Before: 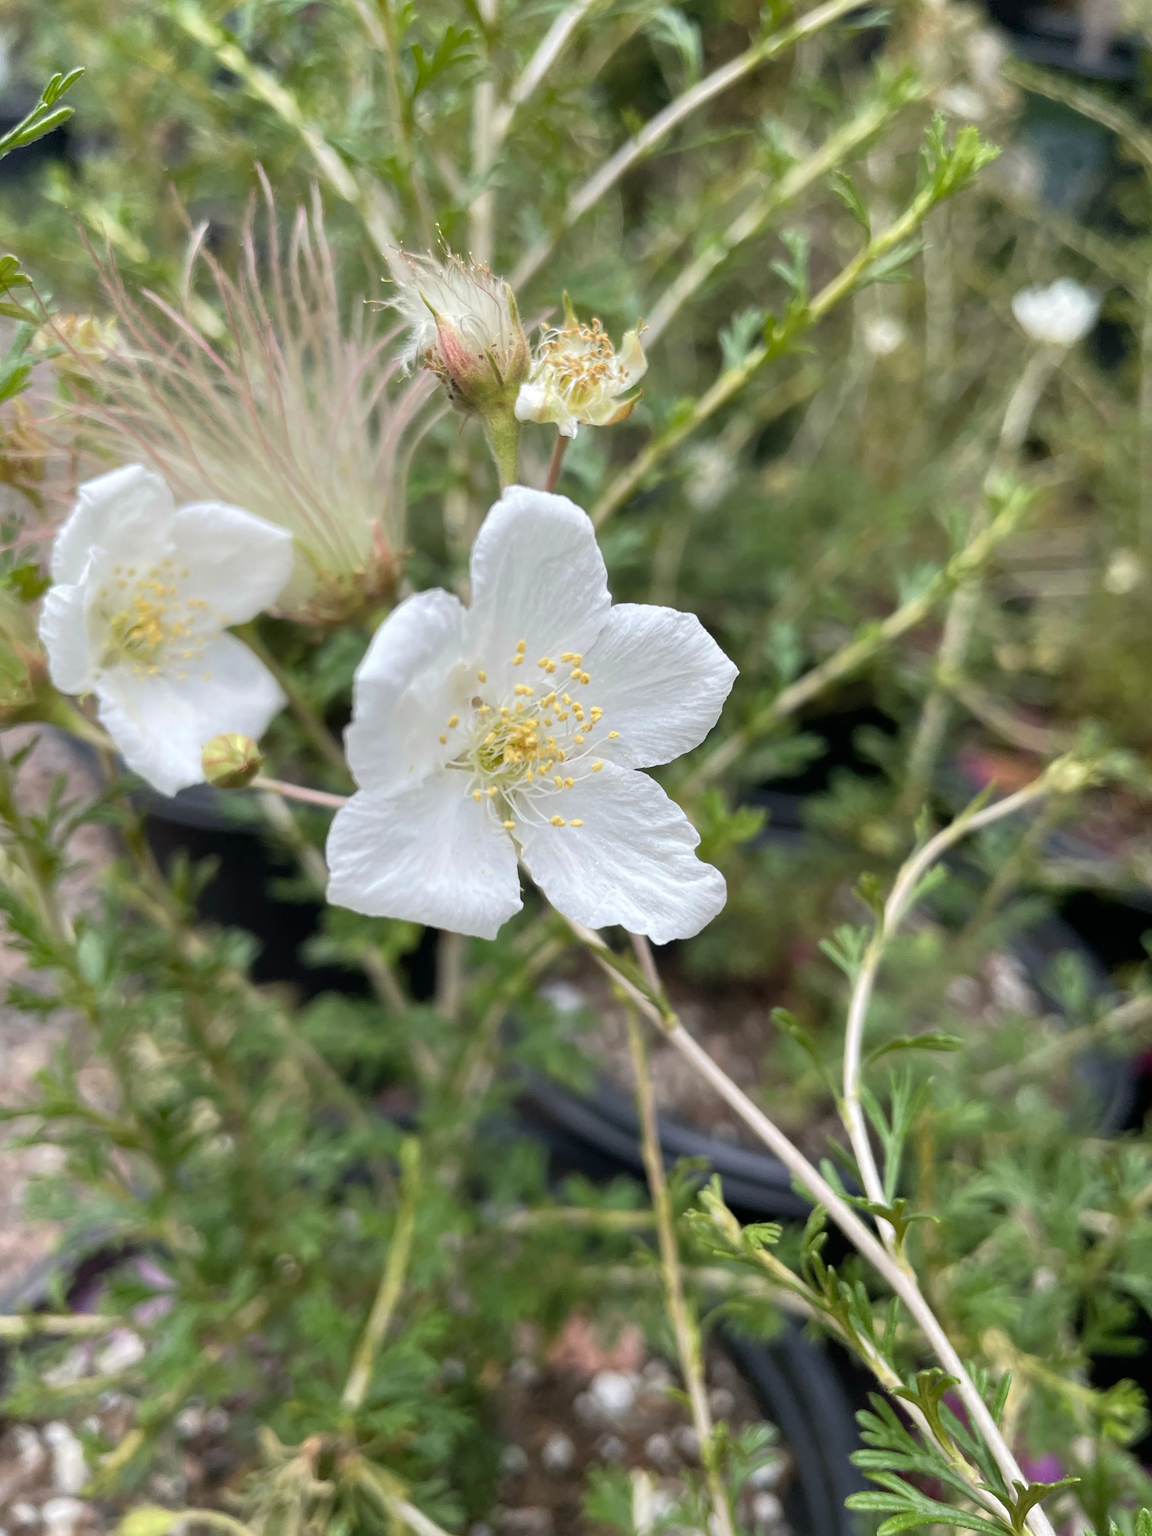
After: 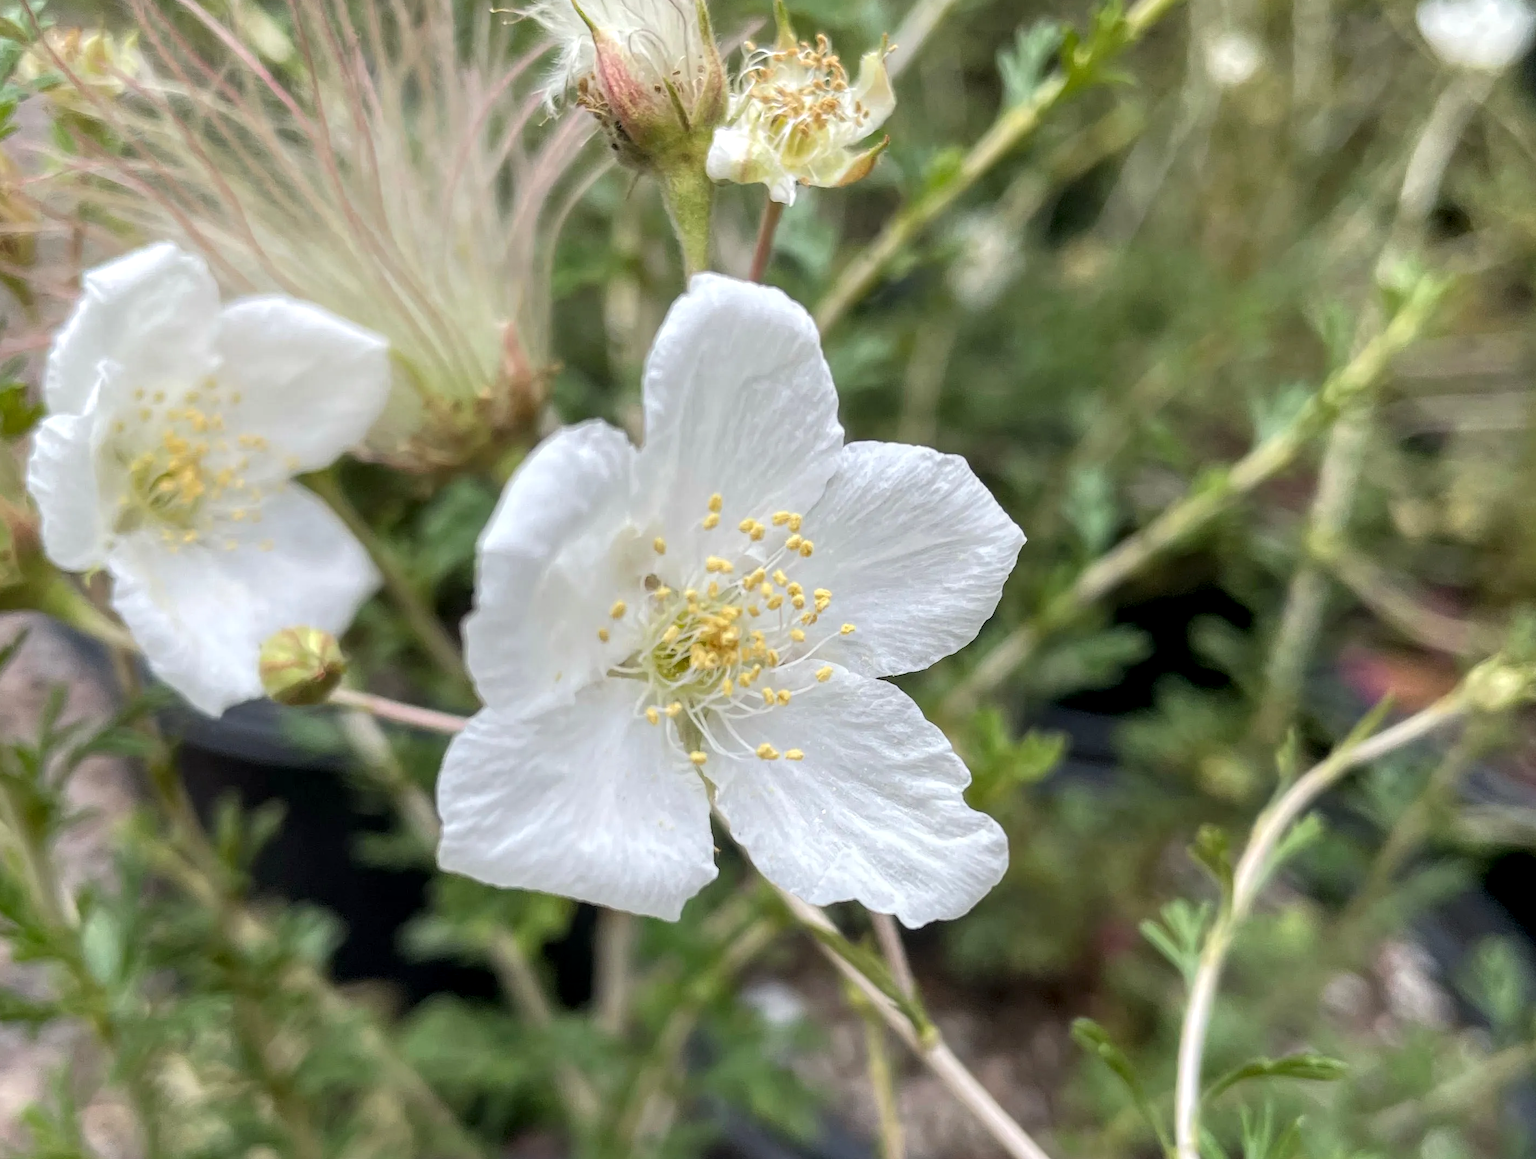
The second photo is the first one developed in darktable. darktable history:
crop: left 1.754%, top 19.186%, right 4.817%, bottom 27.91%
local contrast: on, module defaults
